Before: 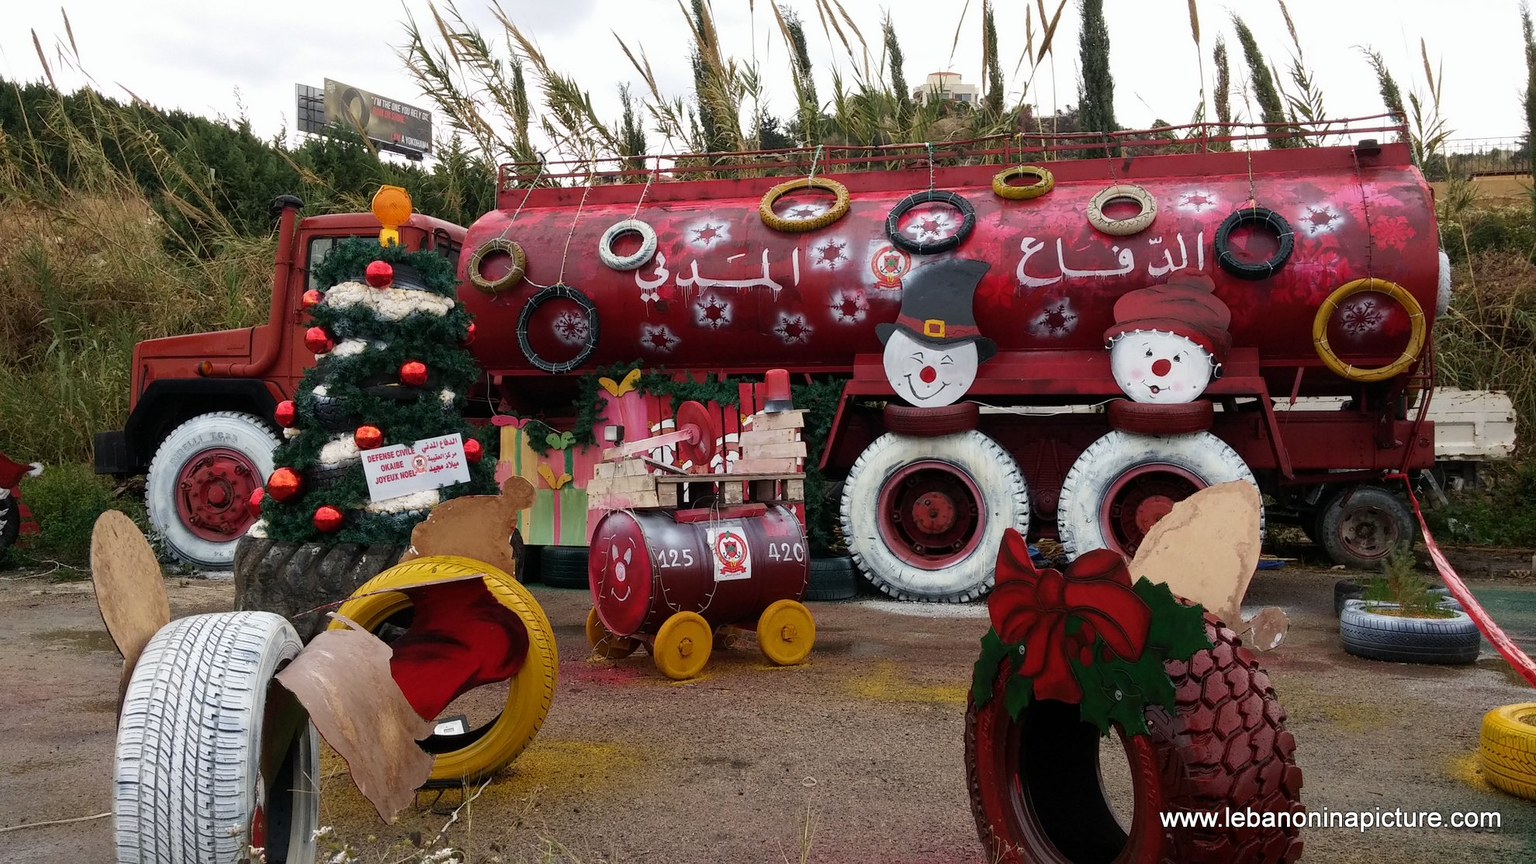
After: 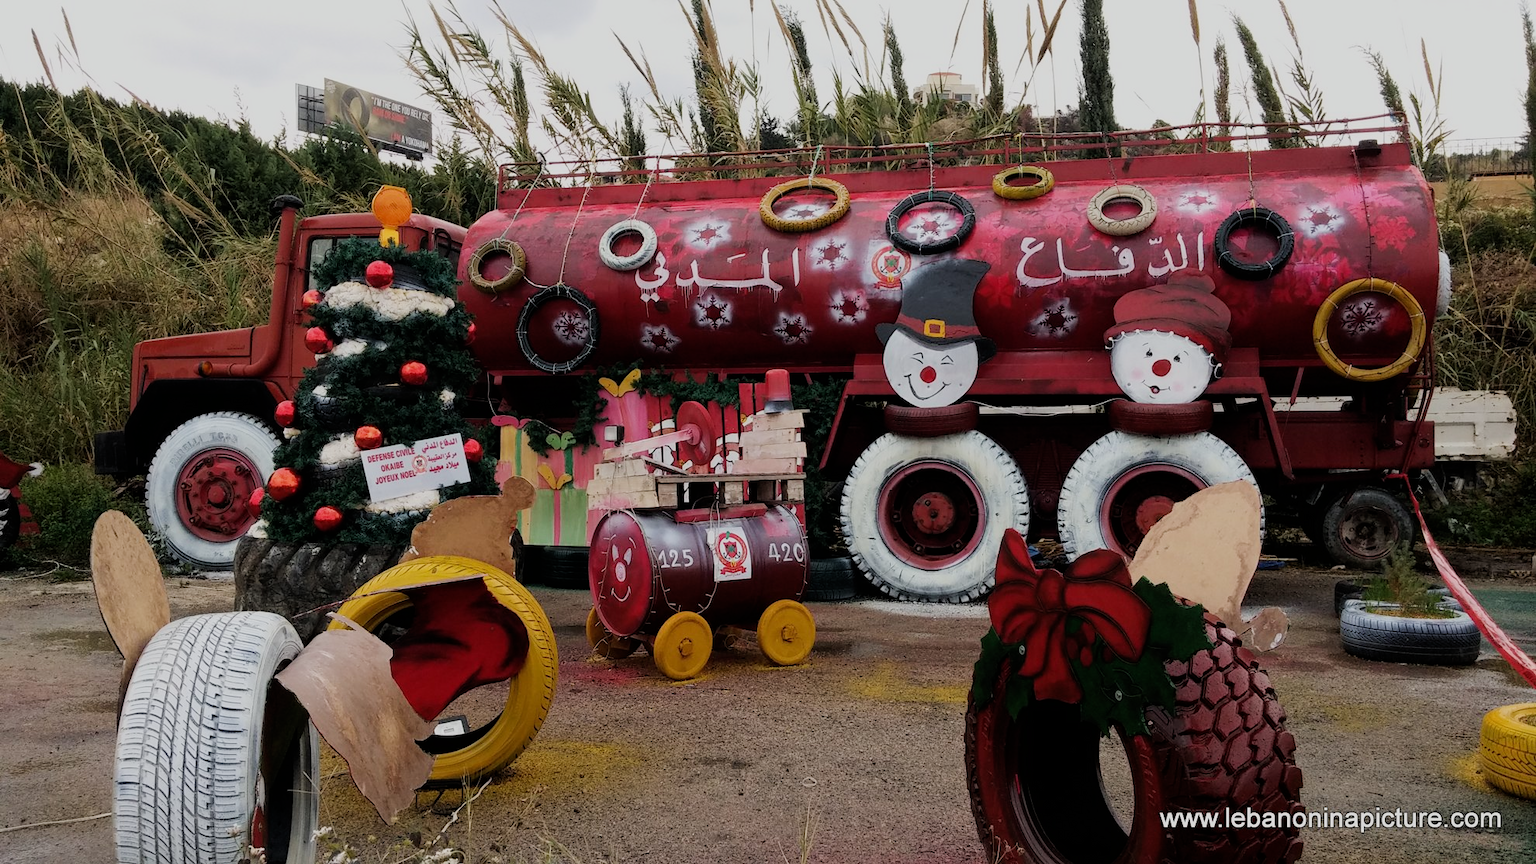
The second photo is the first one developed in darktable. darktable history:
filmic rgb: black relative exposure -7.65 EV, white relative exposure 4.56 EV, threshold 2.97 EV, hardness 3.61, contrast 1.055, enable highlight reconstruction true
